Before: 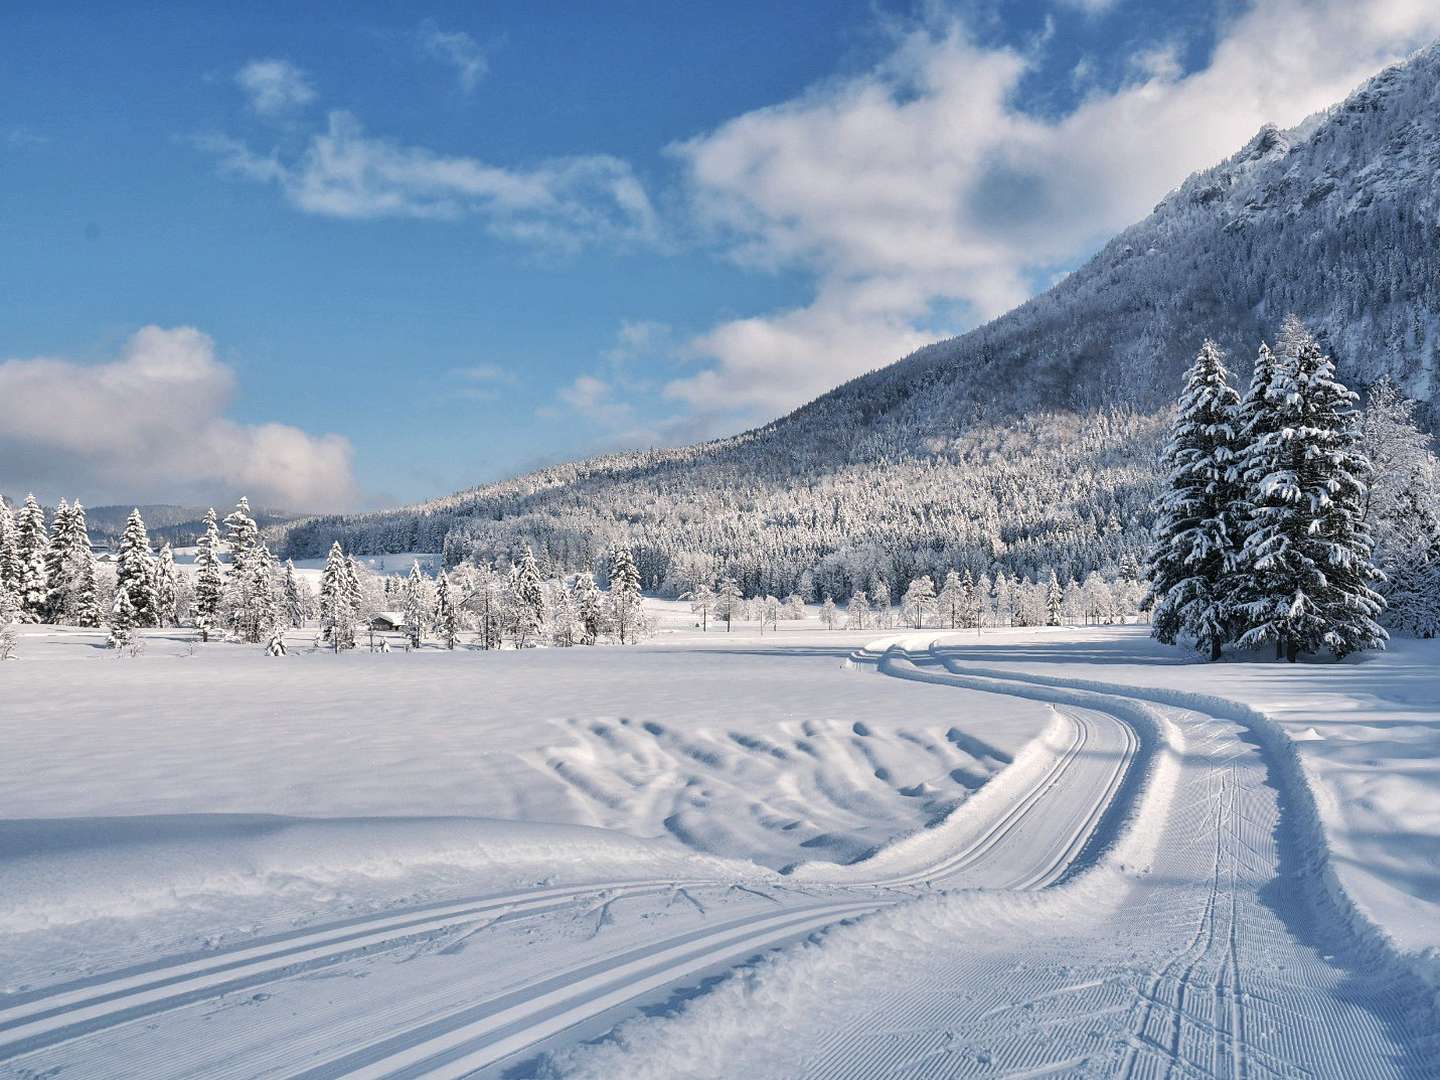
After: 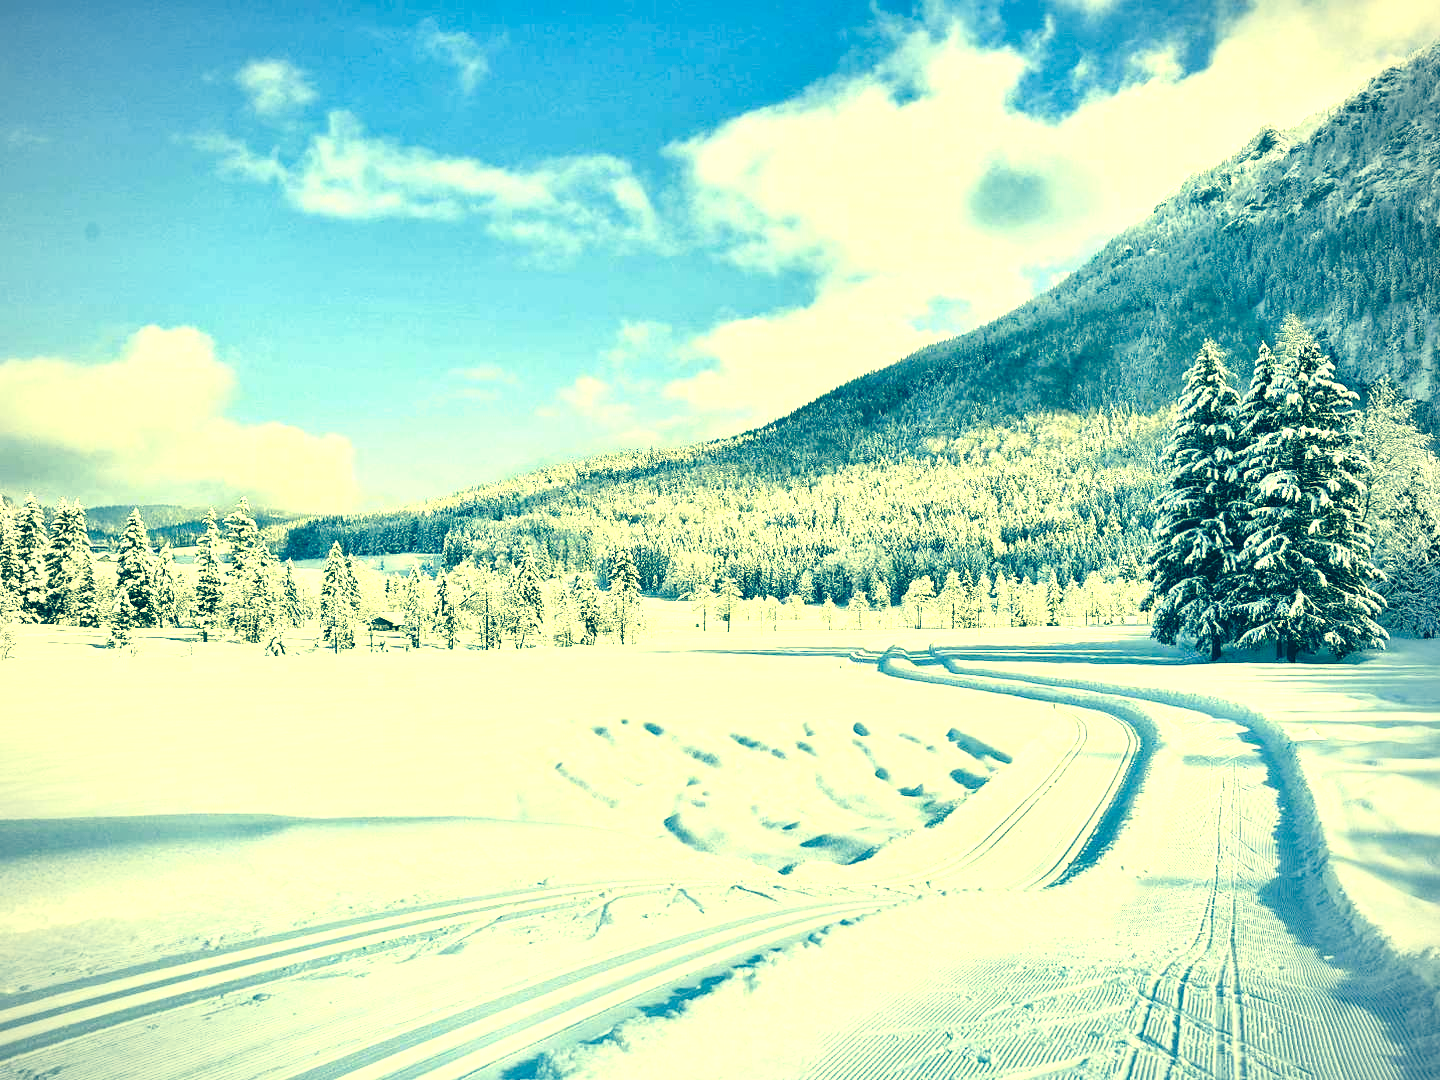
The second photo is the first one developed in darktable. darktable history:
shadows and highlights: shadows 37.54, highlights -27.41, soften with gaussian
tone equalizer: -8 EV -0.761 EV, -7 EV -0.709 EV, -6 EV -0.574 EV, -5 EV -0.379 EV, -3 EV 0.399 EV, -2 EV 0.6 EV, -1 EV 0.69 EV, +0 EV 0.769 EV, mask exposure compensation -0.489 EV
exposure: black level correction 0, exposure 0.695 EV, compensate highlight preservation false
color correction: highlights a* -15.44, highlights b* 39.58, shadows a* -39.69, shadows b* -26.5
vignetting: brightness -0.397, saturation -0.311
